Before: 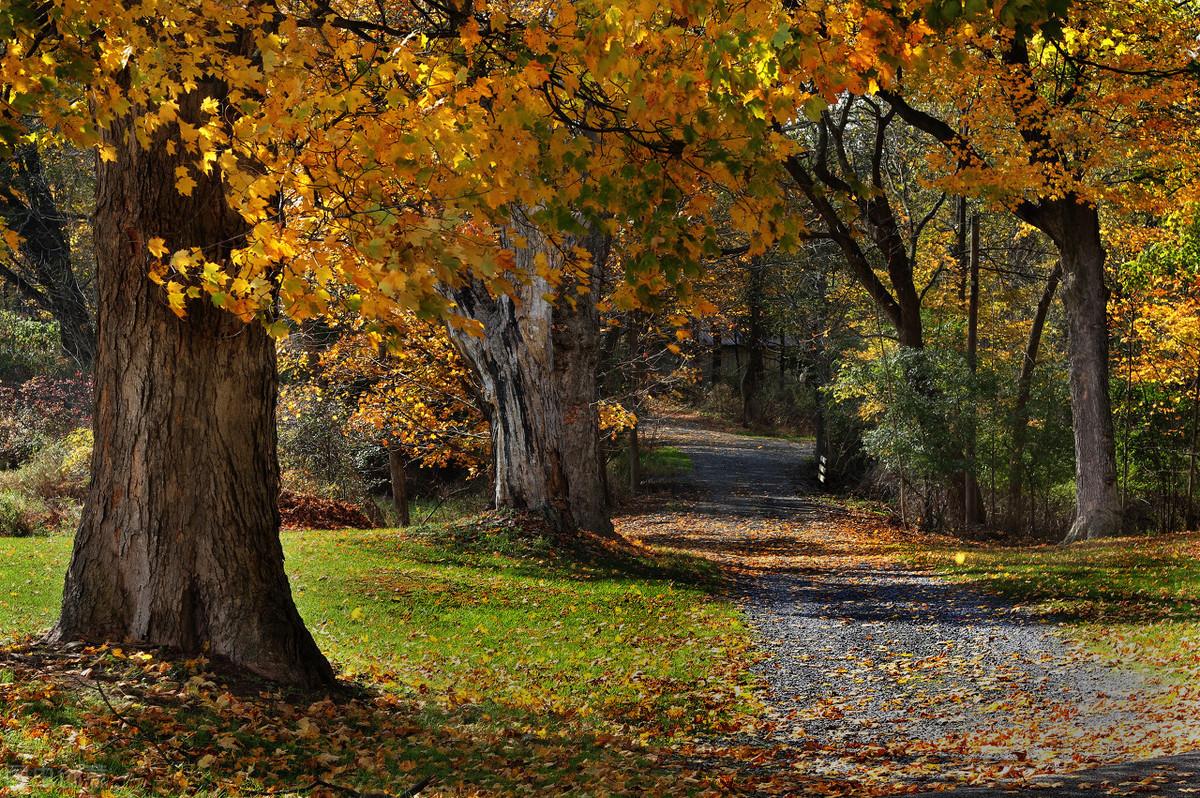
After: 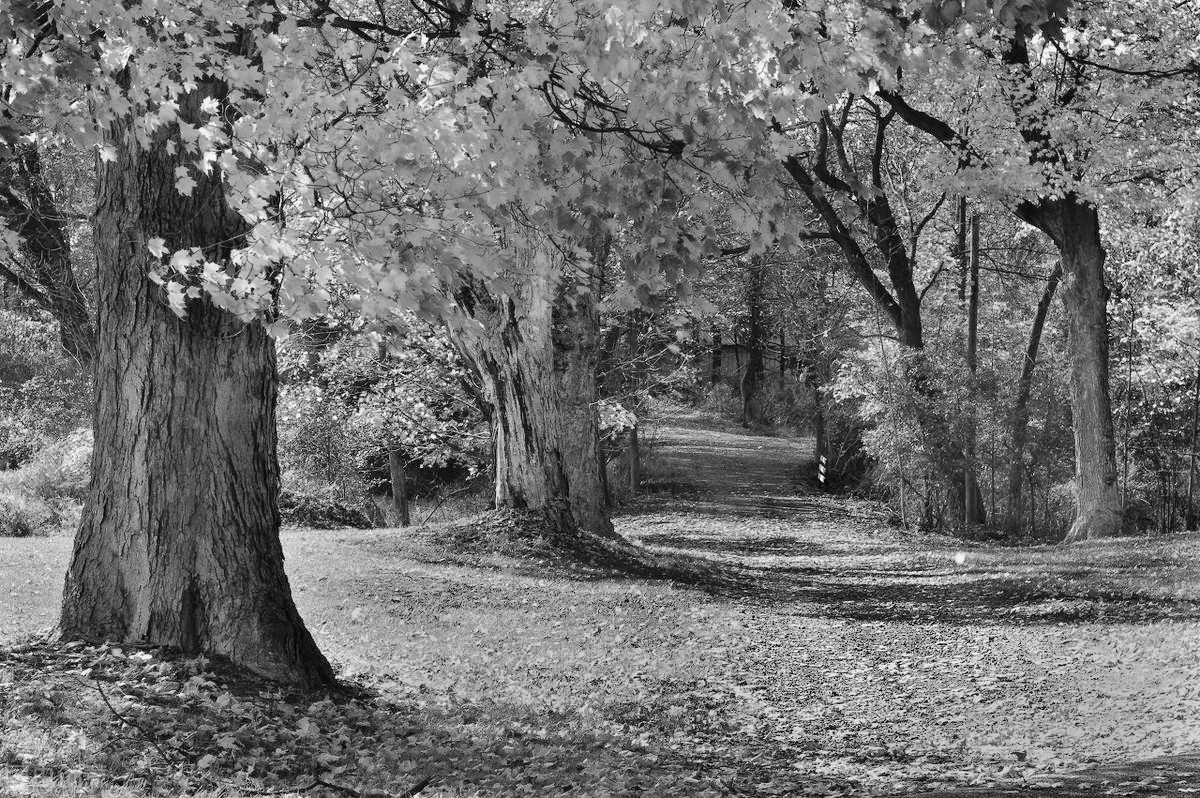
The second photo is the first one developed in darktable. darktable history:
monochrome: on, module defaults
global tonemap: drago (0.7, 100)
